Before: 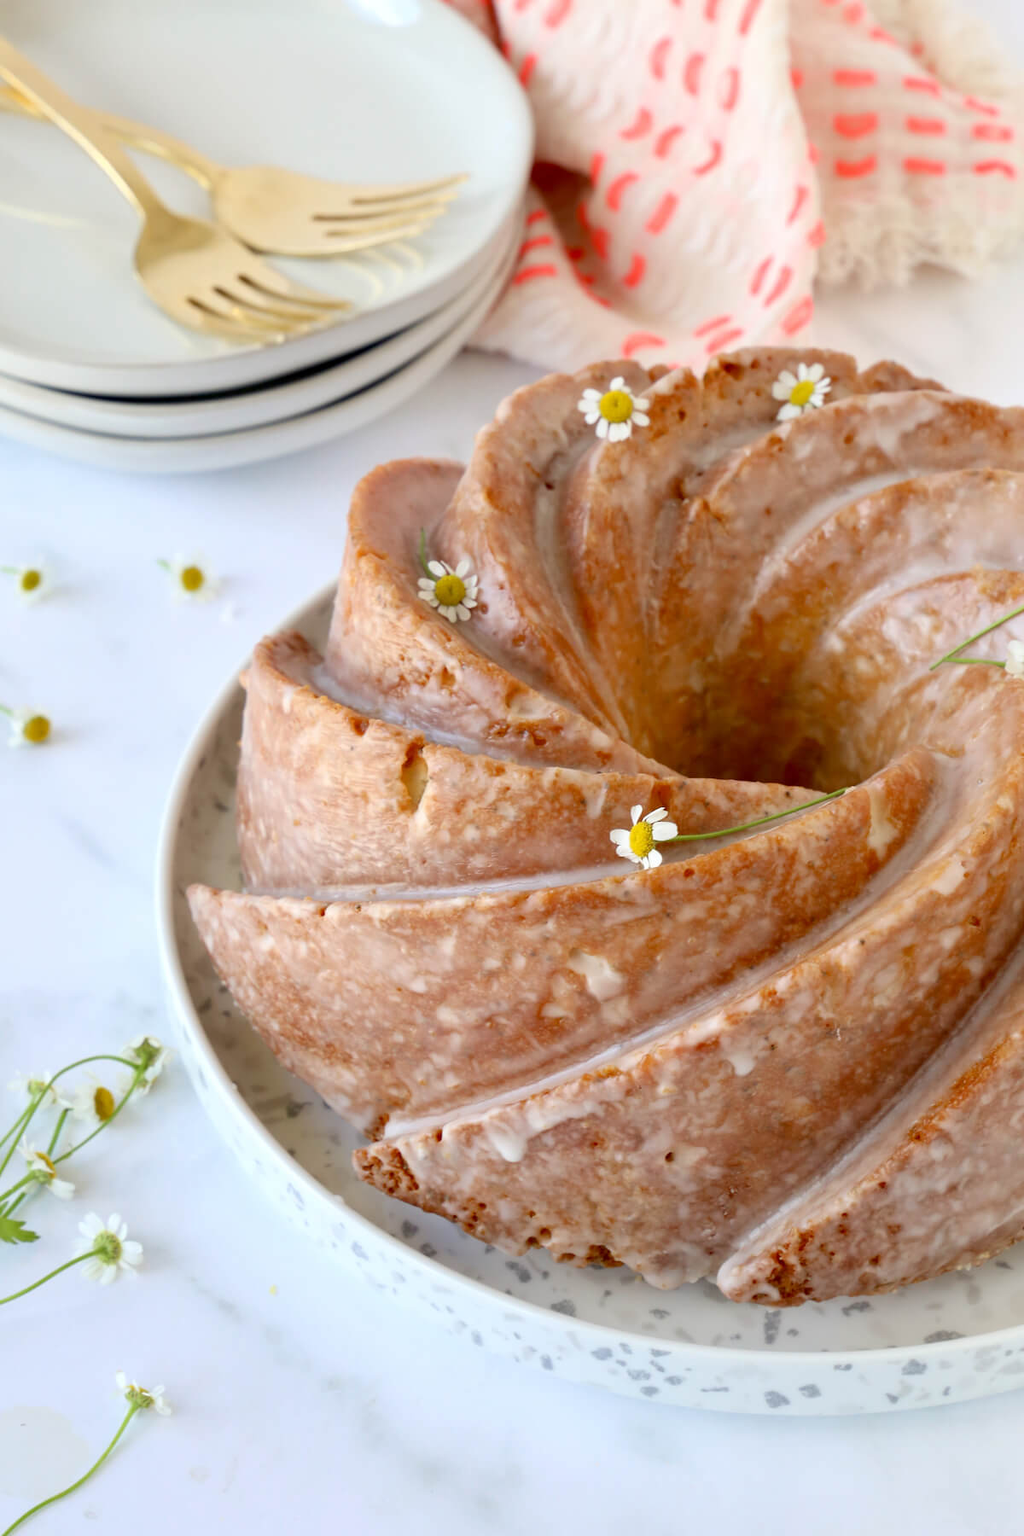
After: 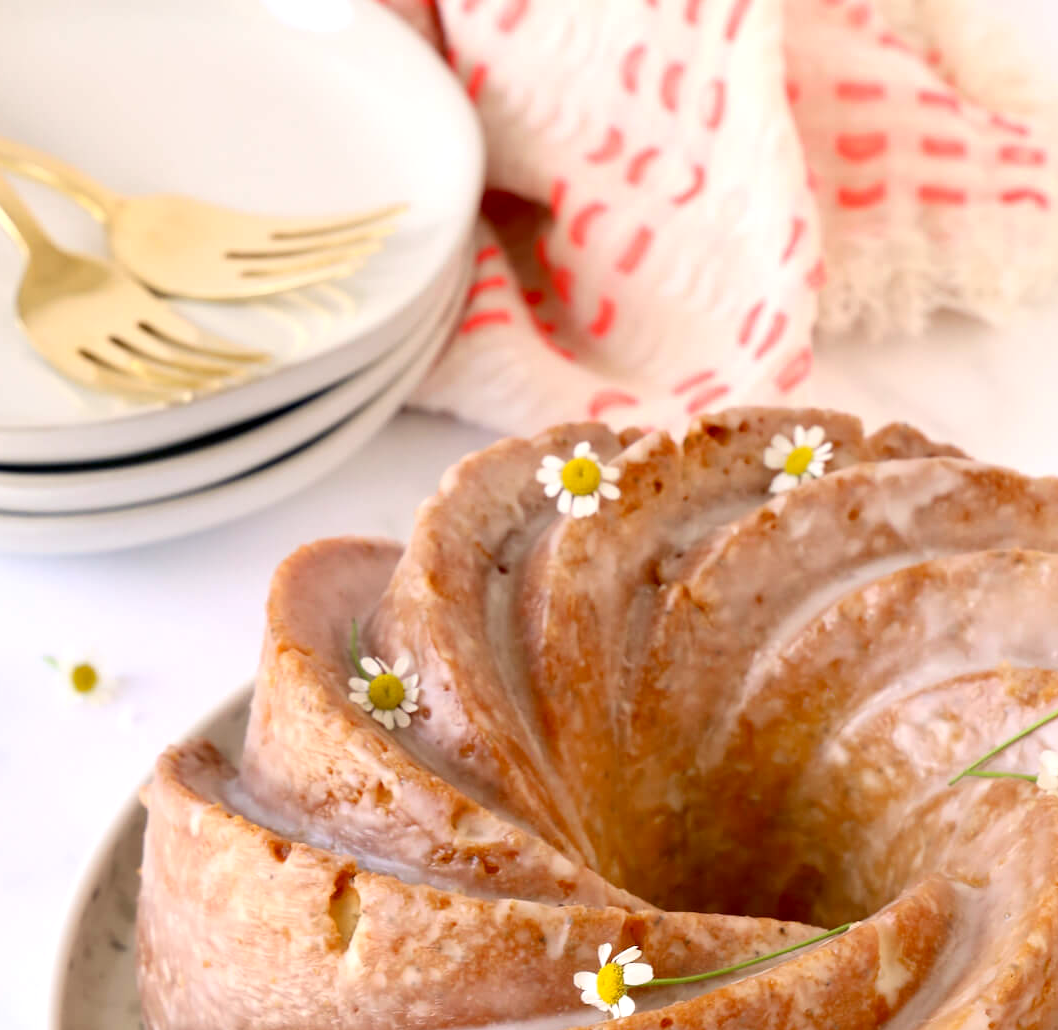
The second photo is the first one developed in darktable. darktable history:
contrast brightness saturation: contrast 0.07
crop and rotate: left 11.812%, bottom 42.776%
color correction: highlights a* 5.81, highlights b* 4.84
exposure: exposure 0.217 EV, compensate highlight preservation false
